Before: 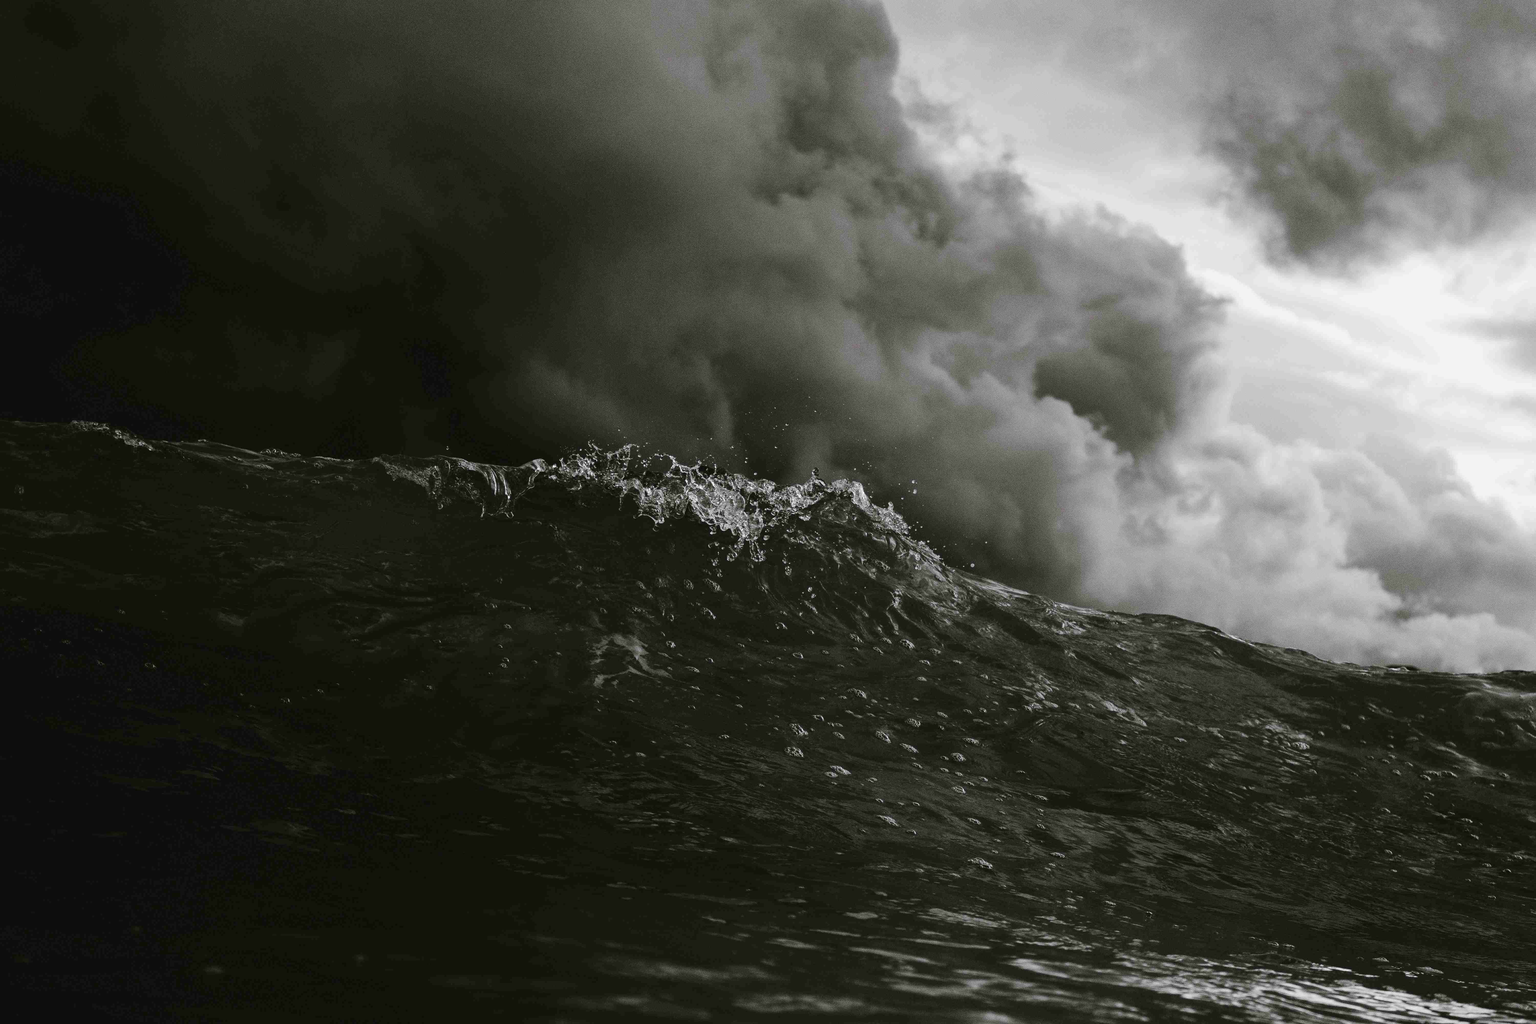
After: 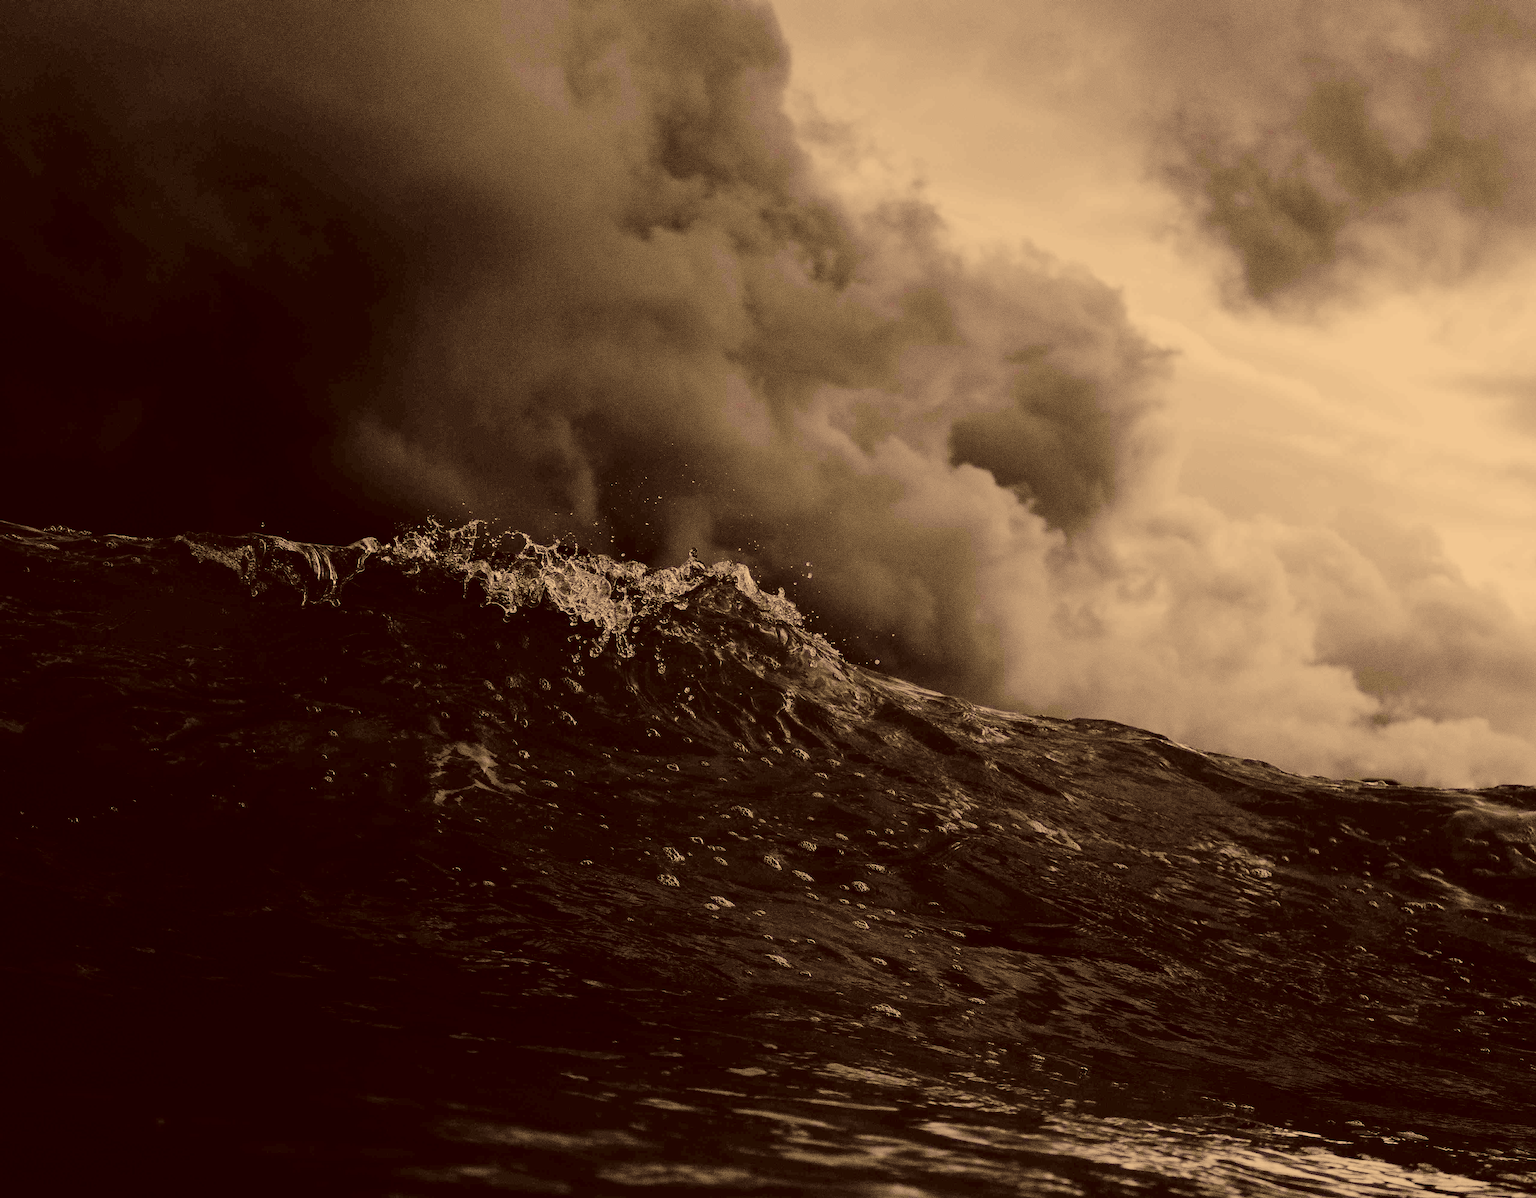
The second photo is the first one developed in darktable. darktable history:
color correction: highlights a* 9.84, highlights b* 38.74, shadows a* 13.87, shadows b* 3.08
filmic rgb: black relative exposure -7.65 EV, white relative exposure 4.56 EV, threshold 3.06 EV, hardness 3.61, enable highlight reconstruction true
sharpen: radius 1.537, amount 0.376, threshold 1.726
crop and rotate: left 14.548%
